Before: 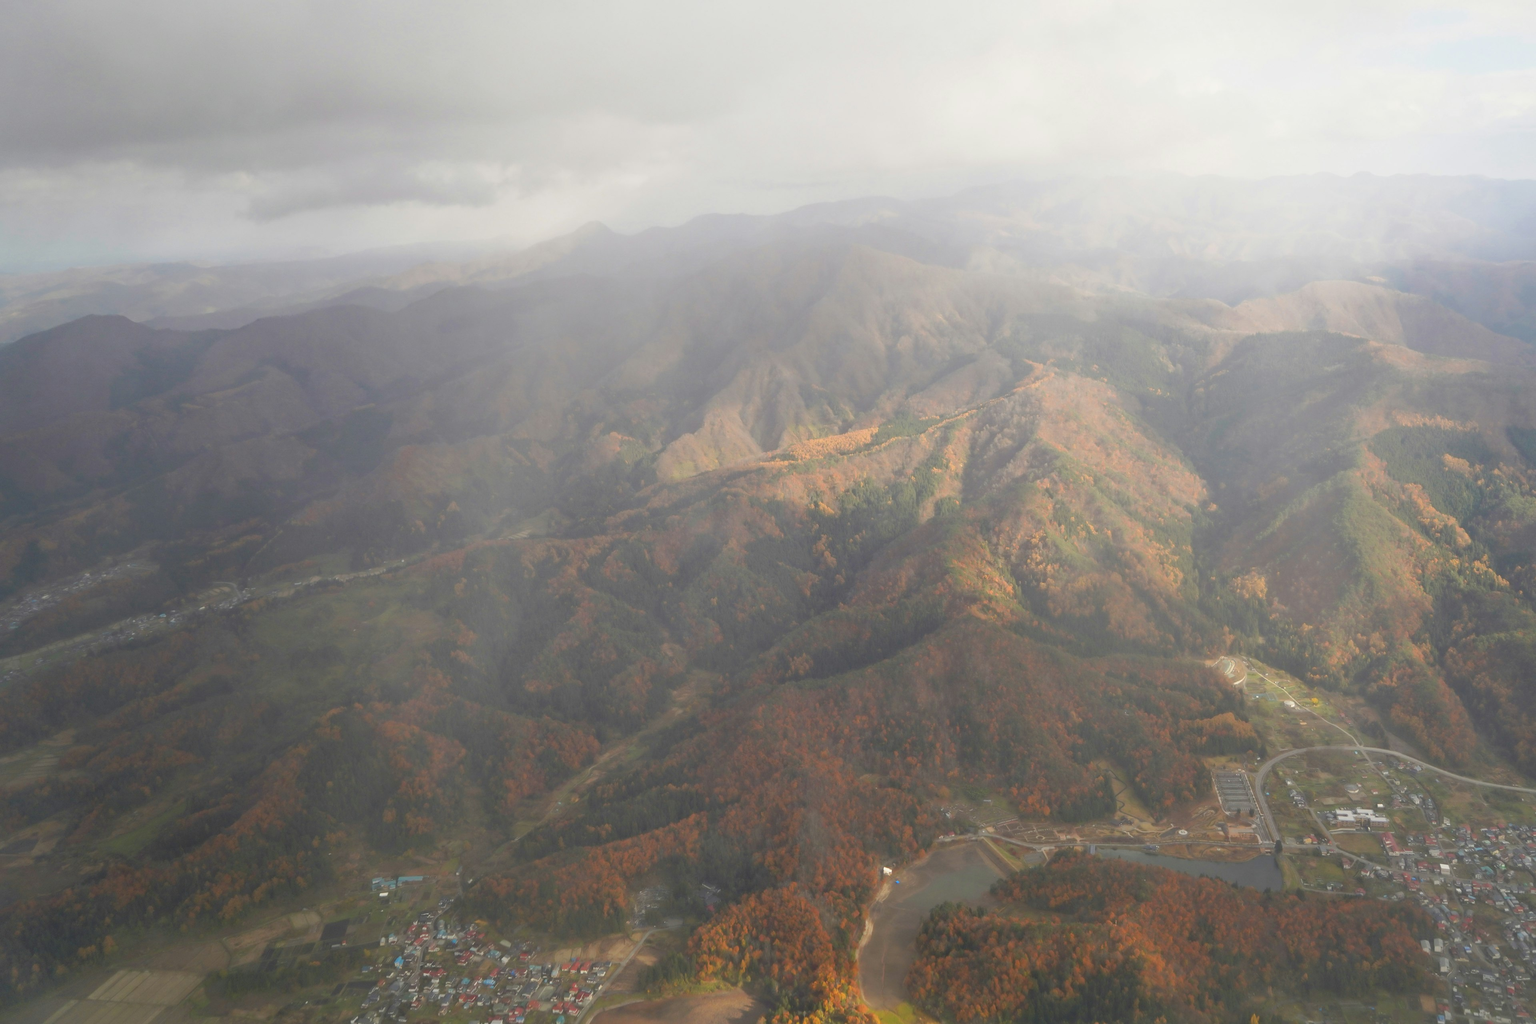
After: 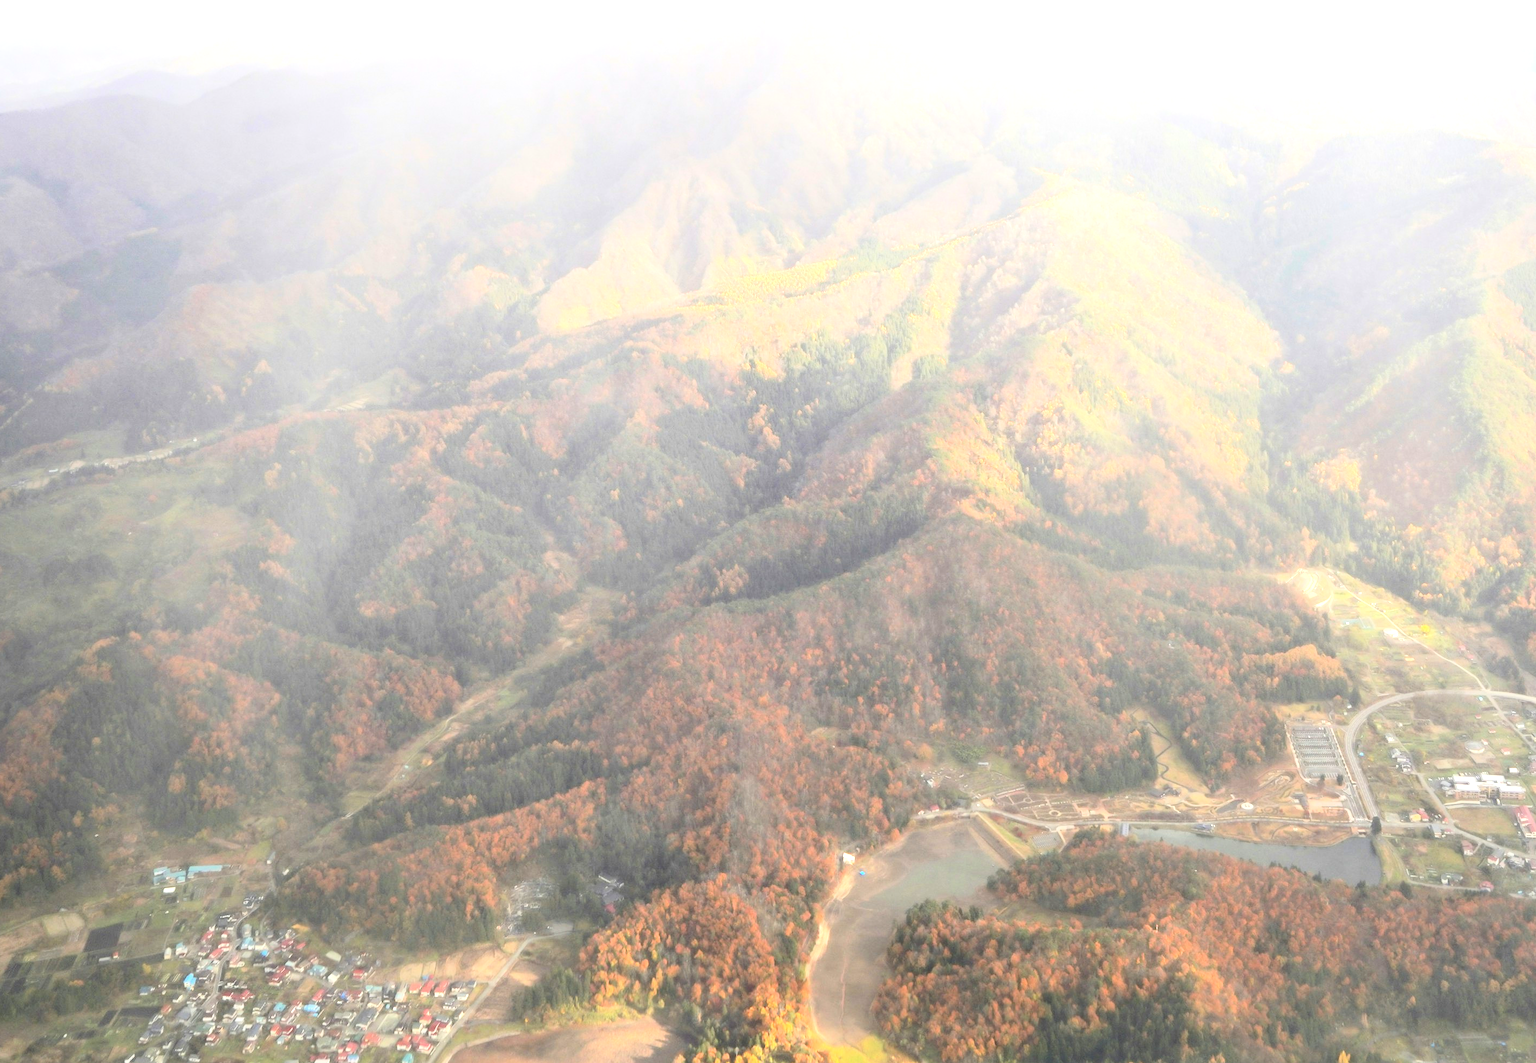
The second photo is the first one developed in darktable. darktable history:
exposure: black level correction 0, exposure 1.337 EV, compensate highlight preservation false
contrast brightness saturation: contrast 0.294
crop: left 16.829%, top 22.951%, right 9.019%
